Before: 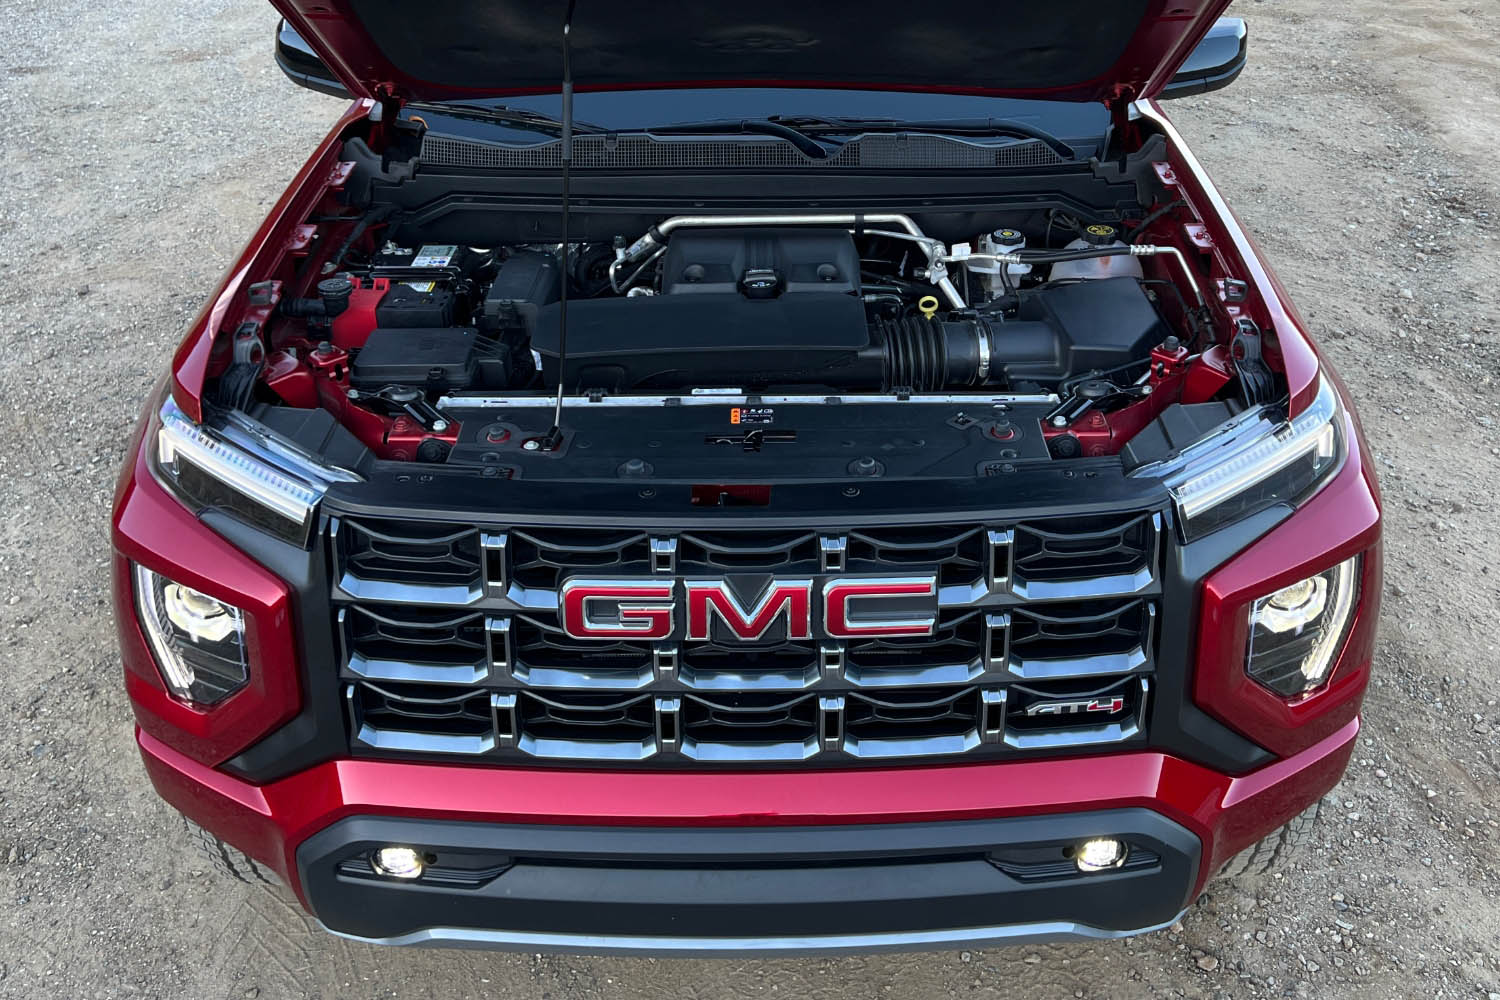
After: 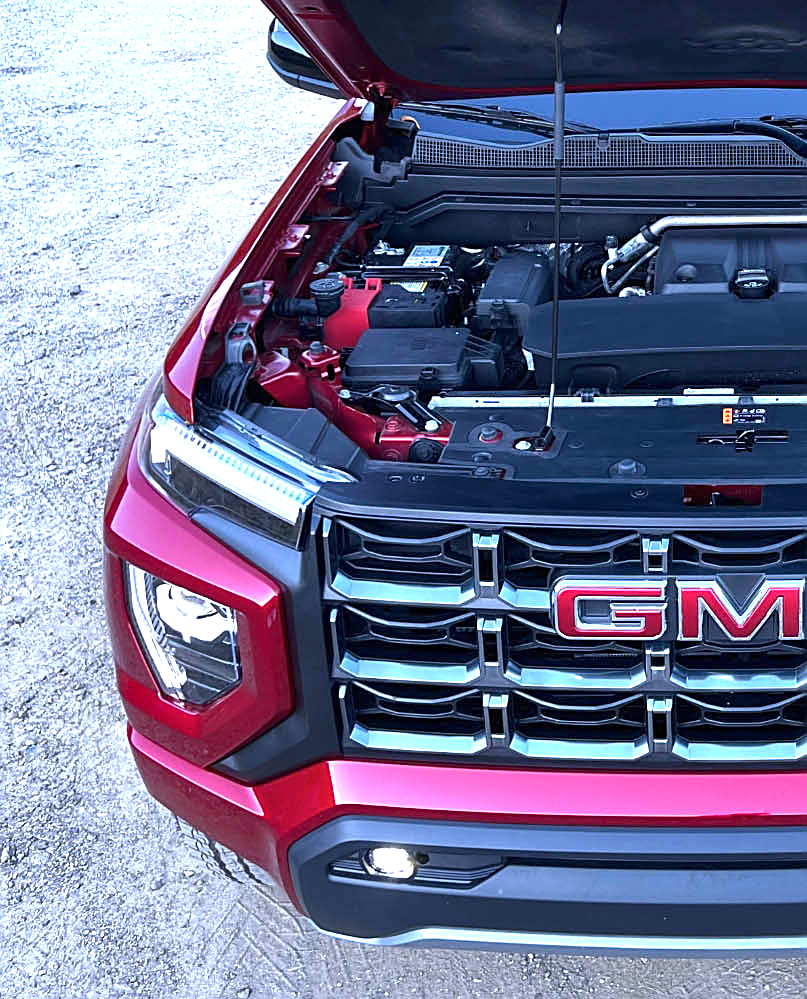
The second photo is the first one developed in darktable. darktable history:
white balance: red 0.976, blue 1.04
crop: left 0.587%, right 45.588%, bottom 0.086%
exposure: black level correction 0, exposure 1.1 EV, compensate exposure bias true, compensate highlight preservation false
shadows and highlights: shadows 35, highlights -35, soften with gaussian
color calibration: illuminant as shot in camera, x 0.377, y 0.392, temperature 4169.3 K, saturation algorithm version 1 (2020)
sharpen: on, module defaults
